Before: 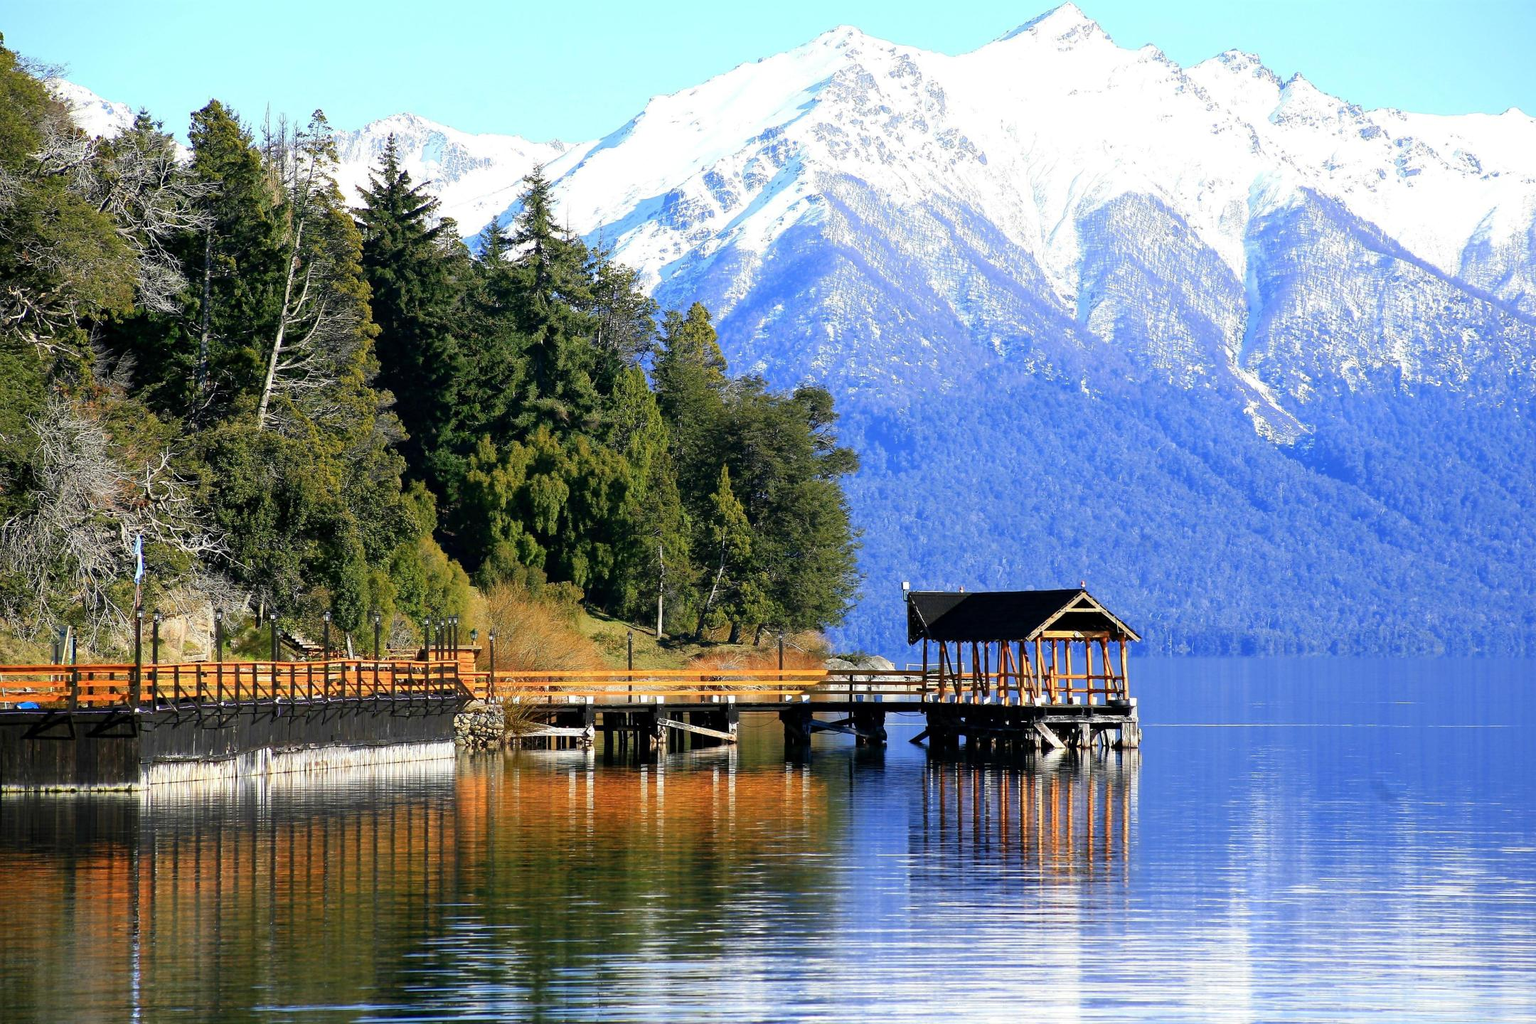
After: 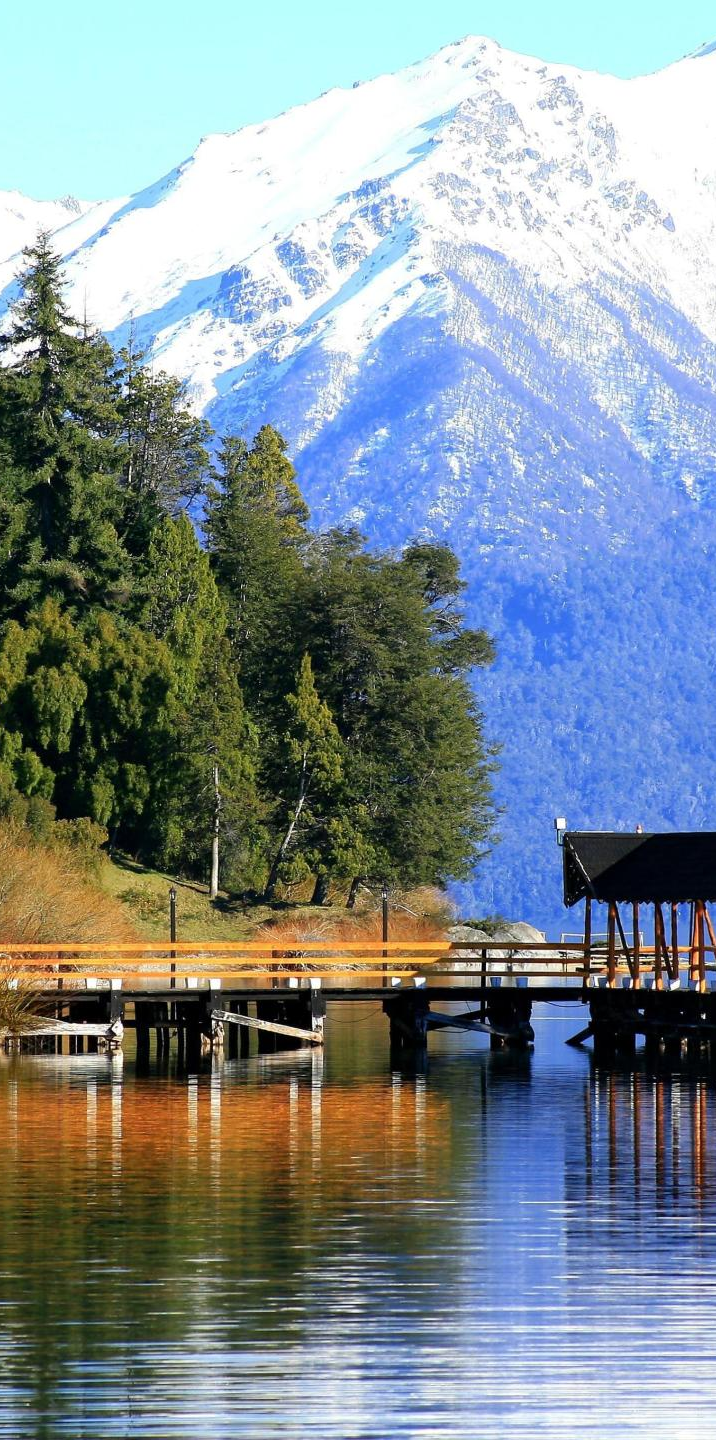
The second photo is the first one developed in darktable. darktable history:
crop: left 33.036%, right 33.799%
